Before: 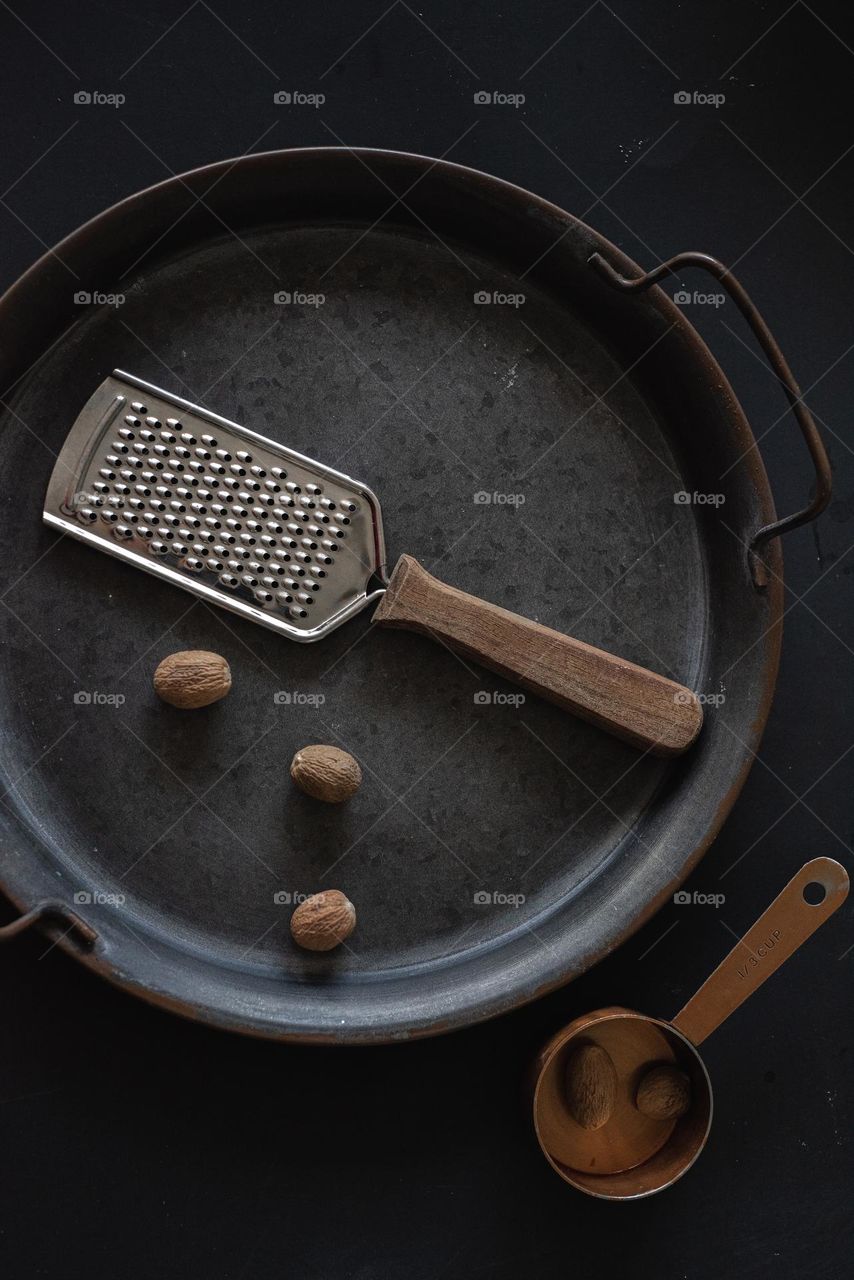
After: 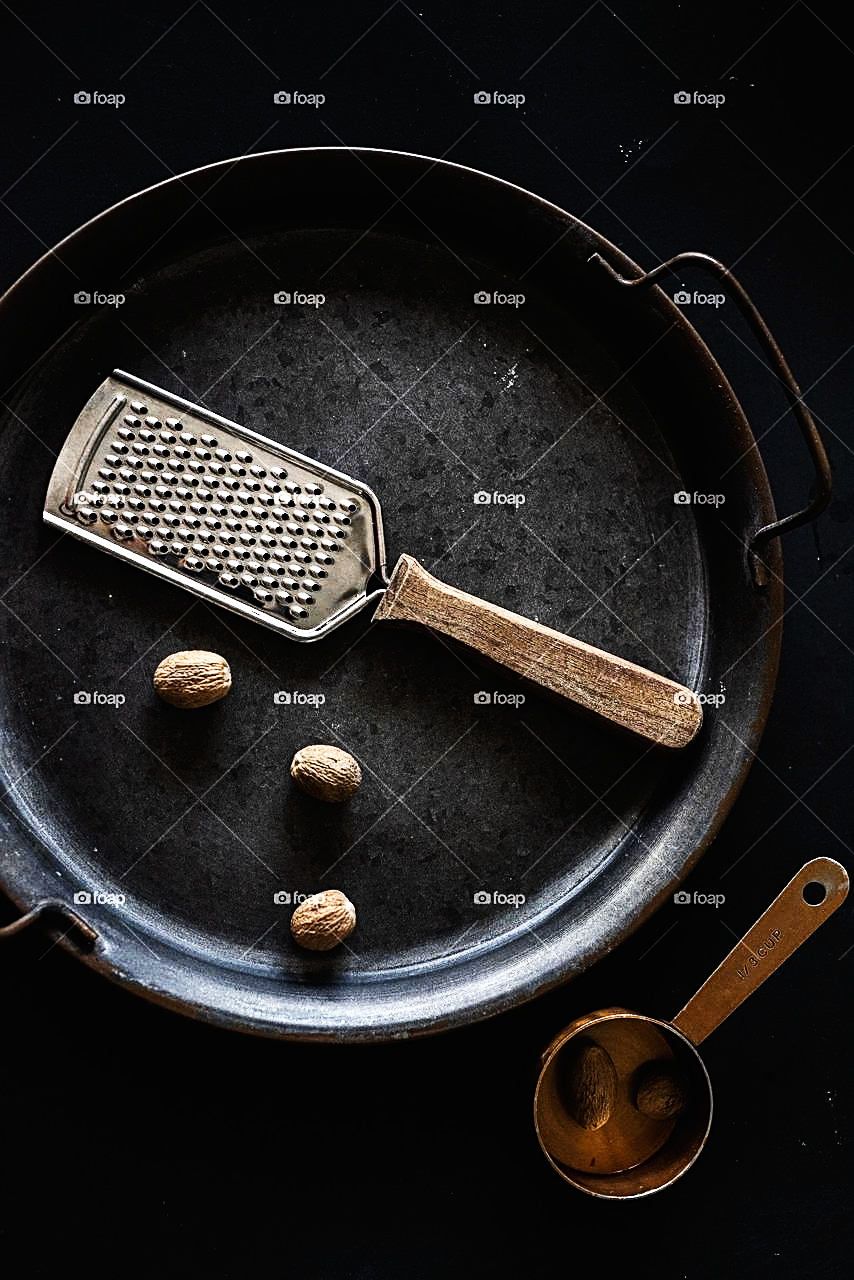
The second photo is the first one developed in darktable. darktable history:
tone equalizer: -8 EV -1.08 EV, -7 EV -1.01 EV, -6 EV -0.867 EV, -5 EV -0.578 EV, -3 EV 0.578 EV, -2 EV 0.867 EV, -1 EV 1.01 EV, +0 EV 1.08 EV, edges refinement/feathering 500, mask exposure compensation -1.57 EV, preserve details no
base curve: curves: ch0 [(0, 0) (0.007, 0.004) (0.027, 0.03) (0.046, 0.07) (0.207, 0.54) (0.442, 0.872) (0.673, 0.972) (1, 1)], preserve colors none
sharpen: on, module defaults
color contrast: green-magenta contrast 0.81
